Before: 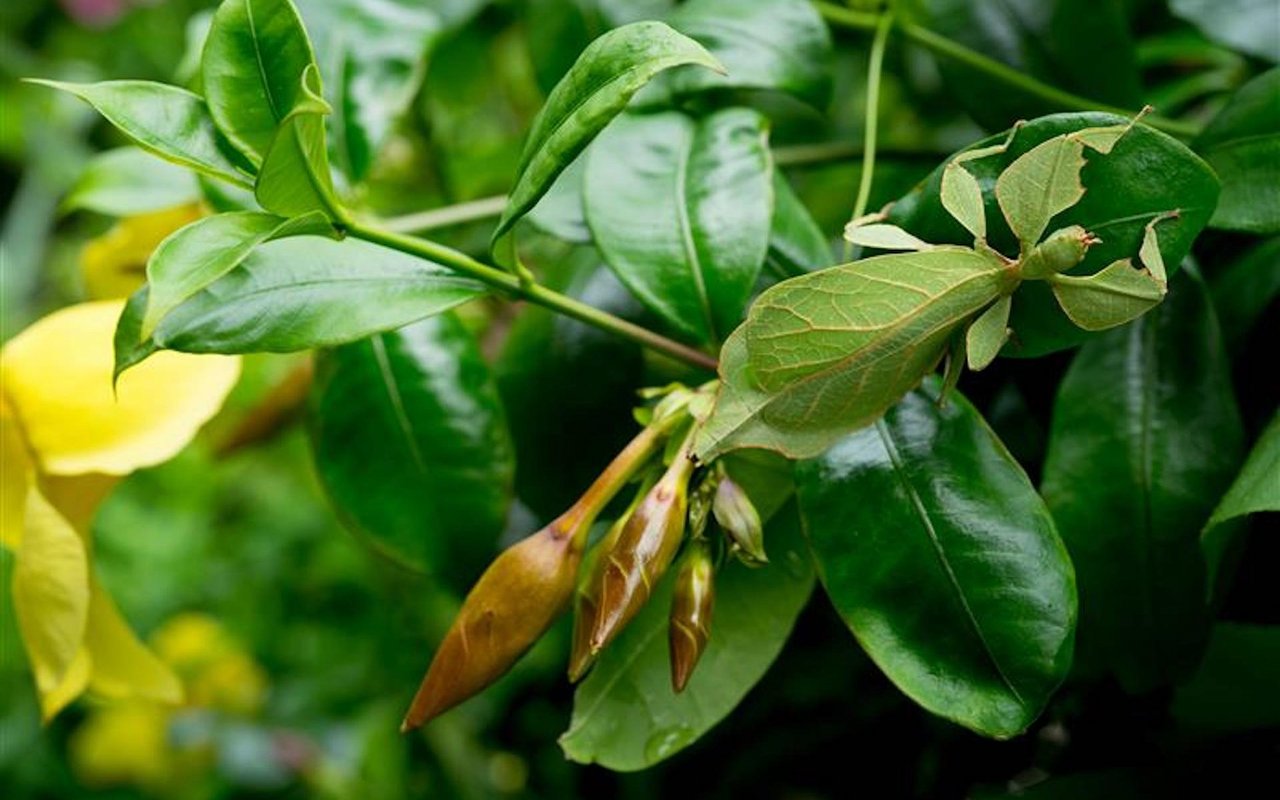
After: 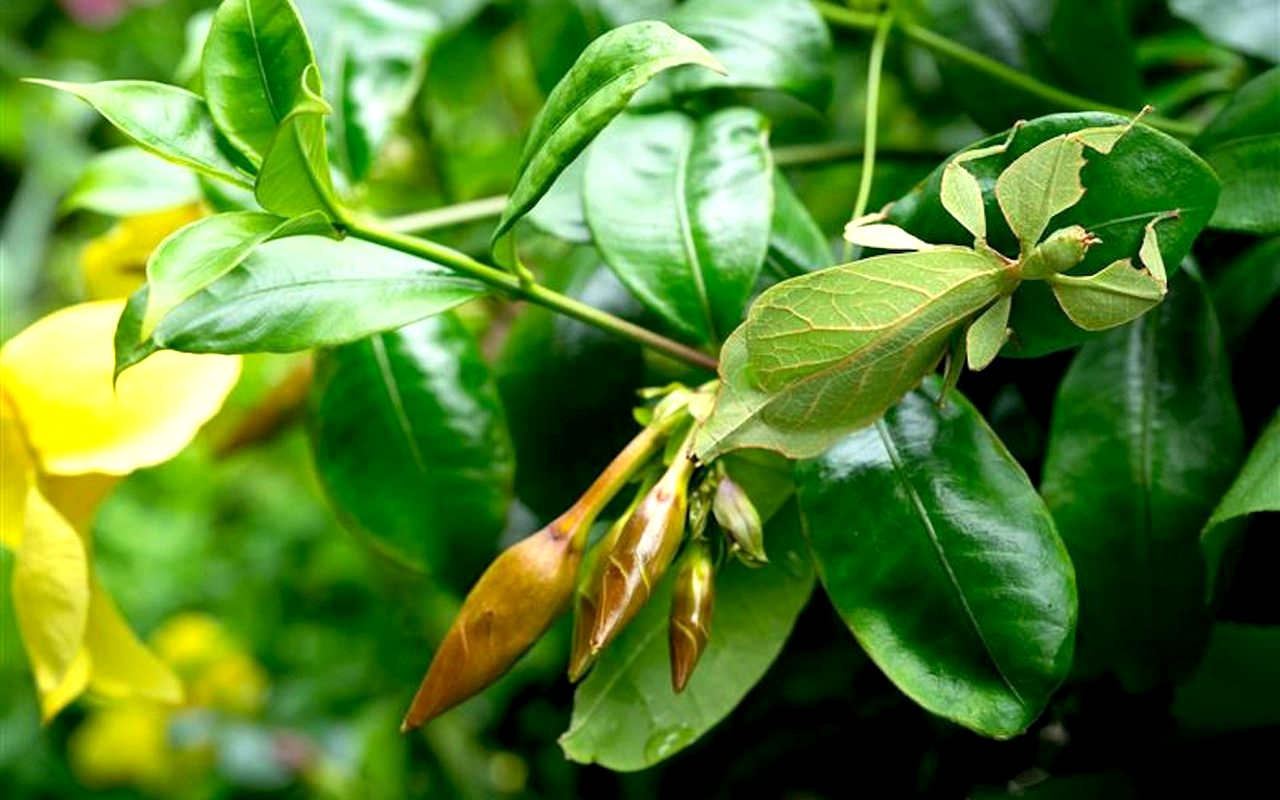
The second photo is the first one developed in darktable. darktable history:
exposure: black level correction 0.002, exposure 0.676 EV, compensate highlight preservation false
